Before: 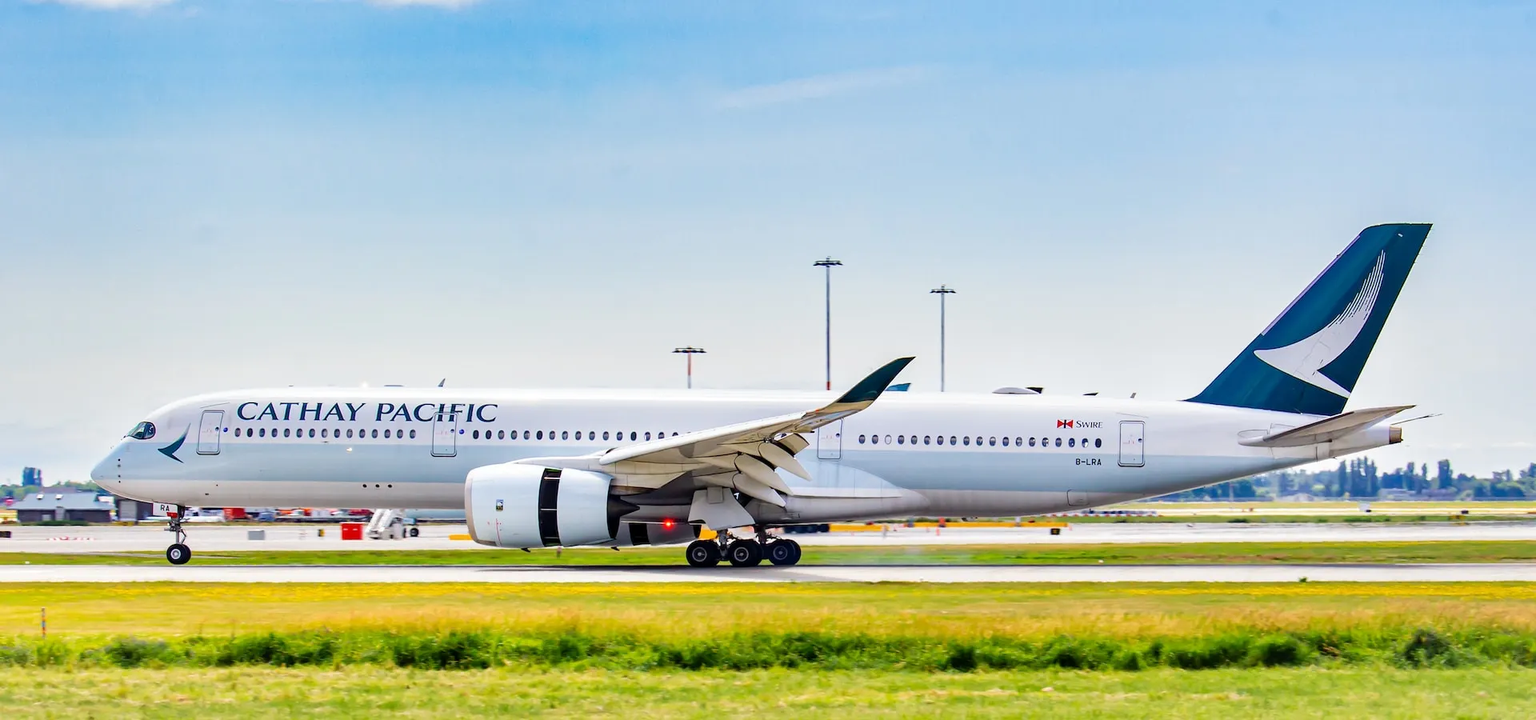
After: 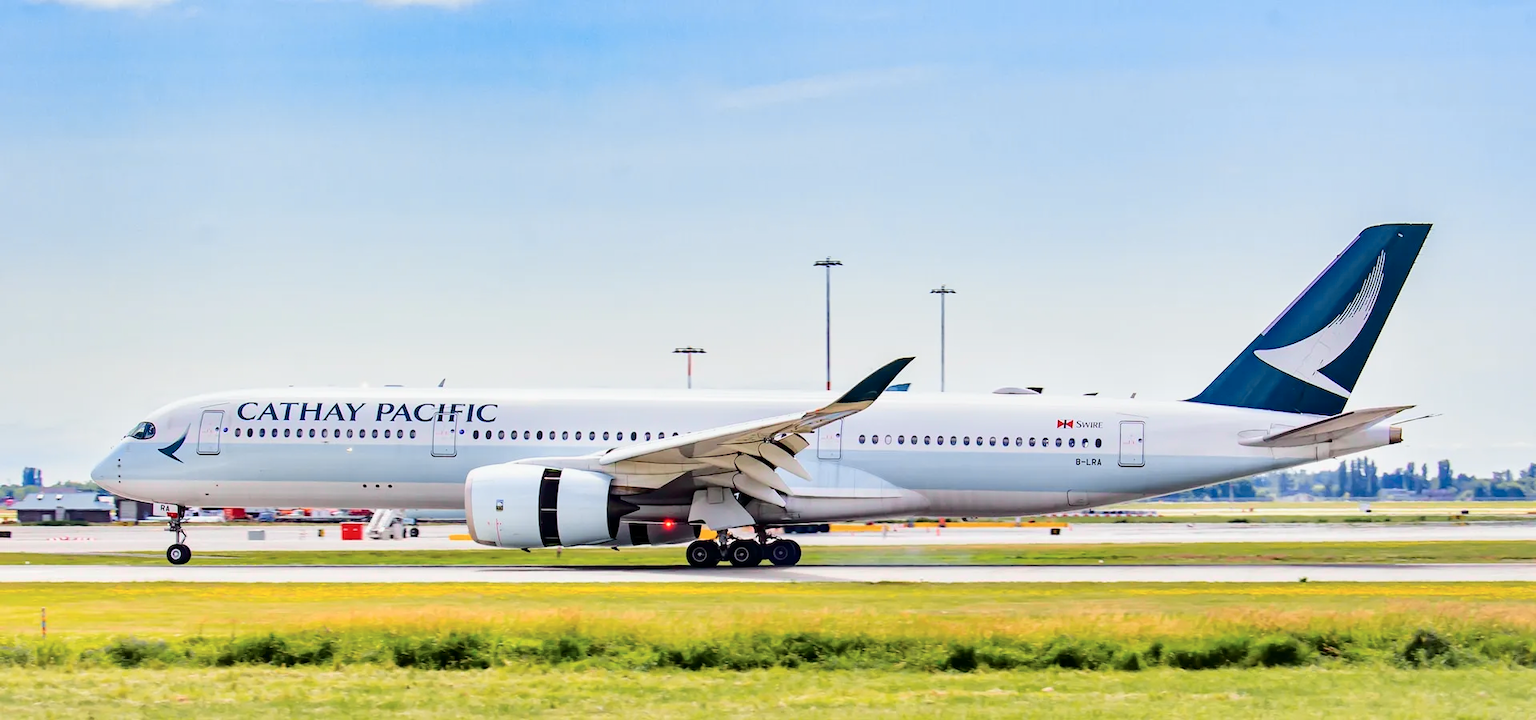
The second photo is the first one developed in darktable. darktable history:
tone curve: curves: ch0 [(0, 0) (0.105, 0.068) (0.181, 0.14) (0.28, 0.259) (0.384, 0.404) (0.485, 0.531) (0.638, 0.681) (0.87, 0.883) (1, 0.977)]; ch1 [(0, 0) (0.161, 0.092) (0.35, 0.33) (0.379, 0.401) (0.456, 0.469) (0.501, 0.499) (0.516, 0.524) (0.562, 0.569) (0.635, 0.646) (1, 1)]; ch2 [(0, 0) (0.371, 0.362) (0.437, 0.437) (0.5, 0.5) (0.53, 0.524) (0.56, 0.561) (0.622, 0.606) (1, 1)], color space Lab, independent channels, preserve colors none
